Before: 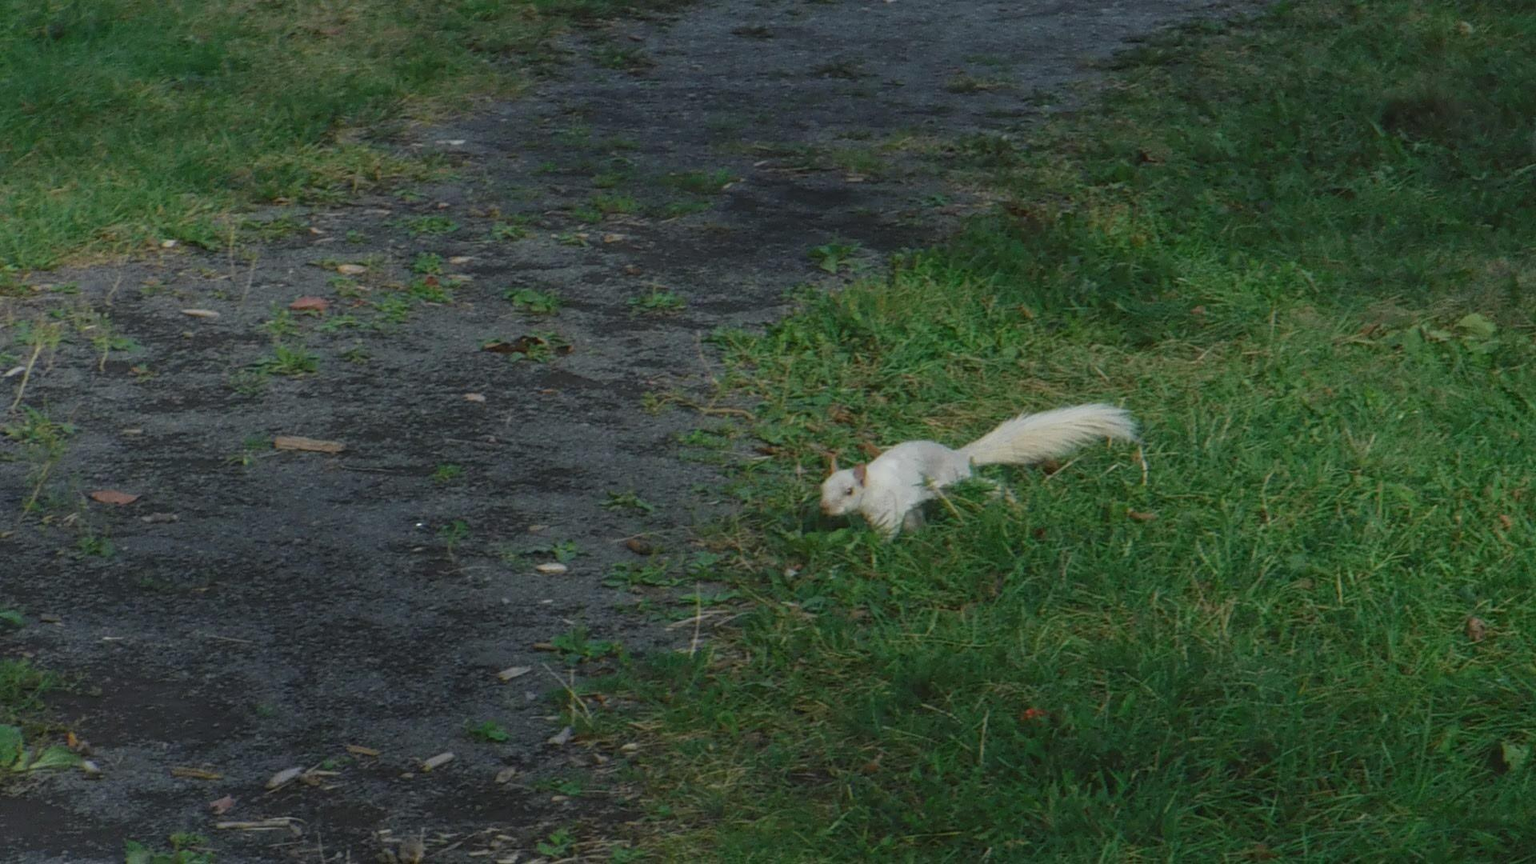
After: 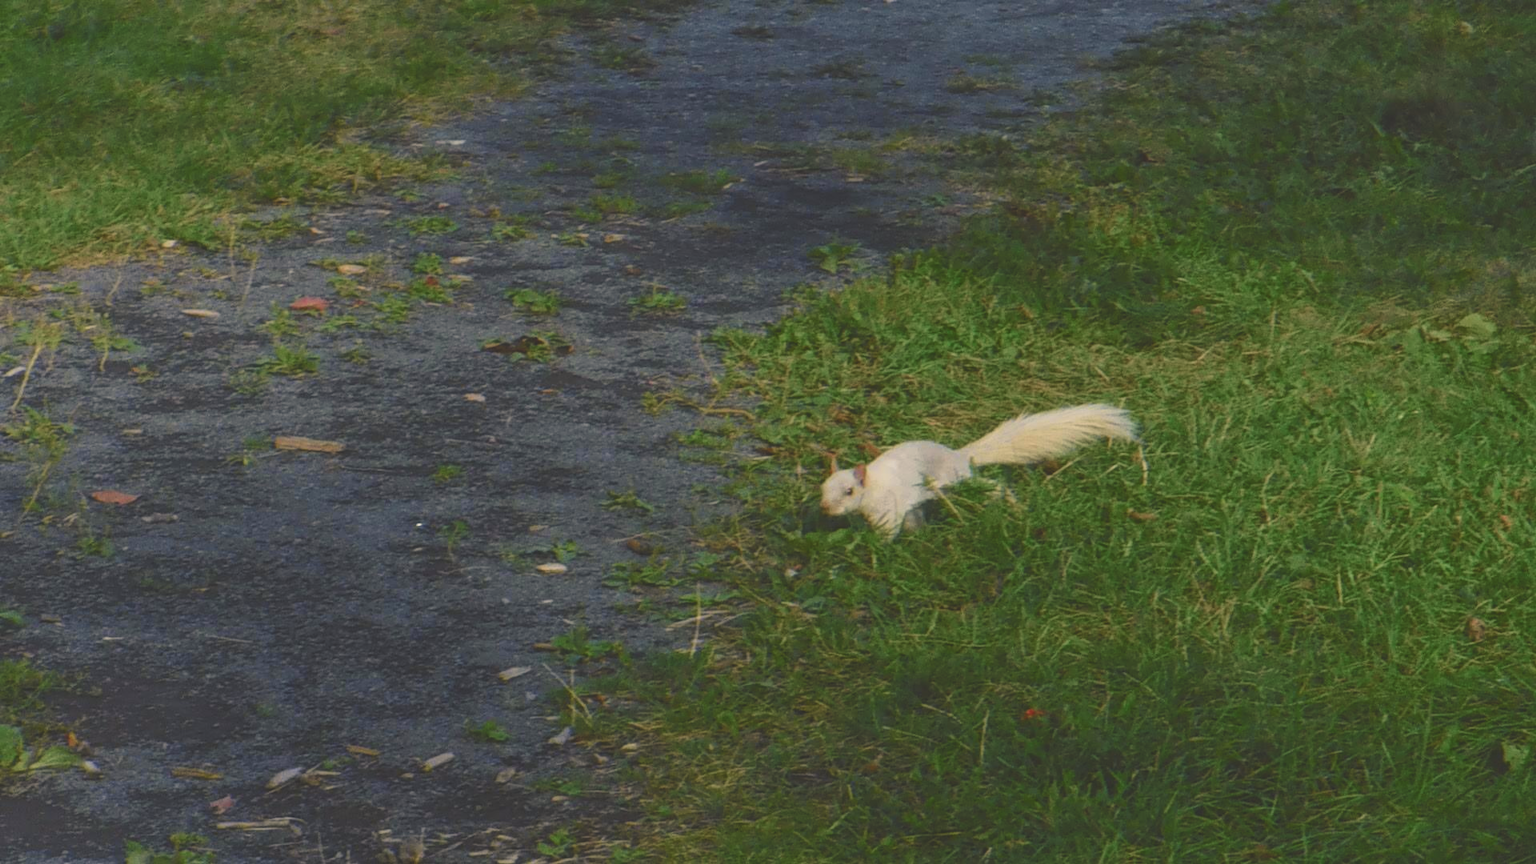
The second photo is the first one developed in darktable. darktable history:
color balance rgb: shadows lift › chroma 2%, shadows lift › hue 247.2°, power › chroma 0.3%, power › hue 25.2°, highlights gain › chroma 3%, highlights gain › hue 60°, global offset › luminance 0.75%, perceptual saturation grading › global saturation 20%, perceptual saturation grading › highlights -20%, perceptual saturation grading › shadows 30%, global vibrance 20%
exposure: black level correction -0.028, compensate highlight preservation false
tone curve: curves: ch0 [(0, 0.021) (0.049, 0.044) (0.158, 0.113) (0.351, 0.331) (0.485, 0.505) (0.656, 0.696) (0.868, 0.887) (1, 0.969)]; ch1 [(0, 0) (0.322, 0.328) (0.434, 0.438) (0.473, 0.477) (0.502, 0.503) (0.522, 0.526) (0.564, 0.591) (0.602, 0.632) (0.677, 0.701) (0.859, 0.885) (1, 1)]; ch2 [(0, 0) (0.33, 0.301) (0.452, 0.434) (0.502, 0.505) (0.535, 0.554) (0.565, 0.598) (0.618, 0.629) (1, 1)], color space Lab, independent channels, preserve colors none
